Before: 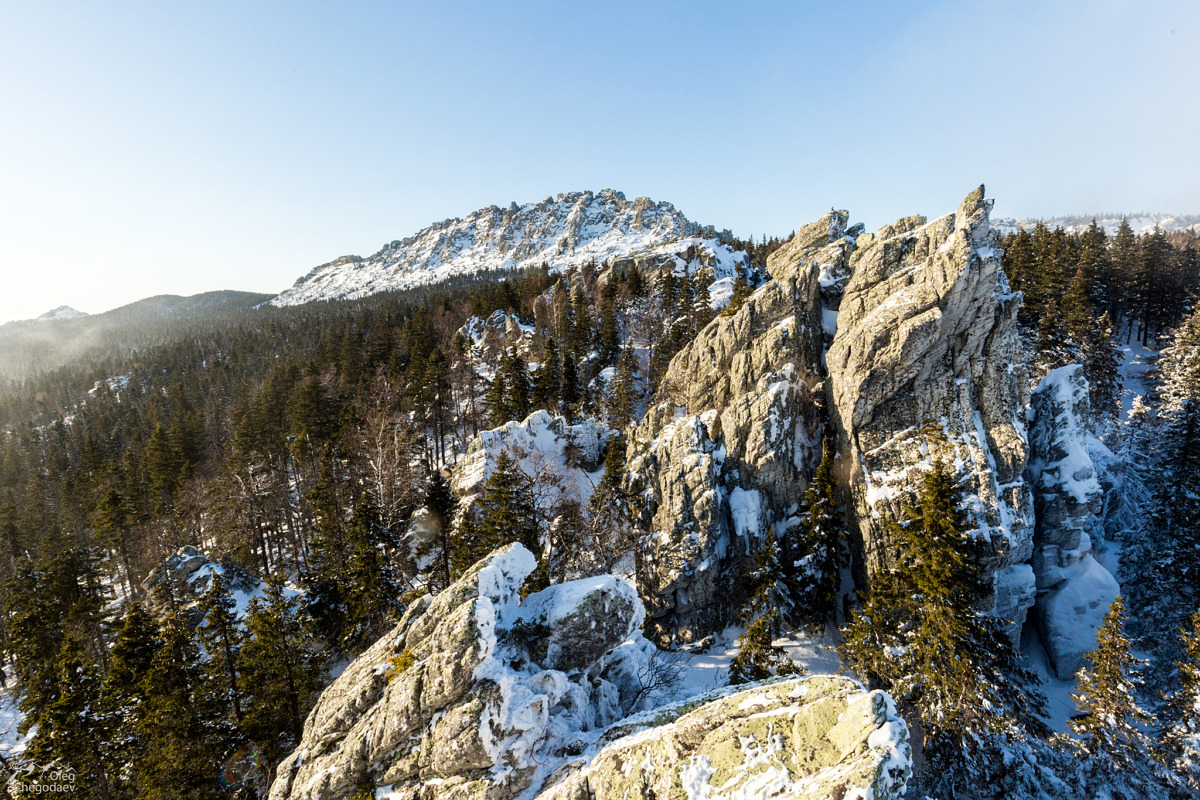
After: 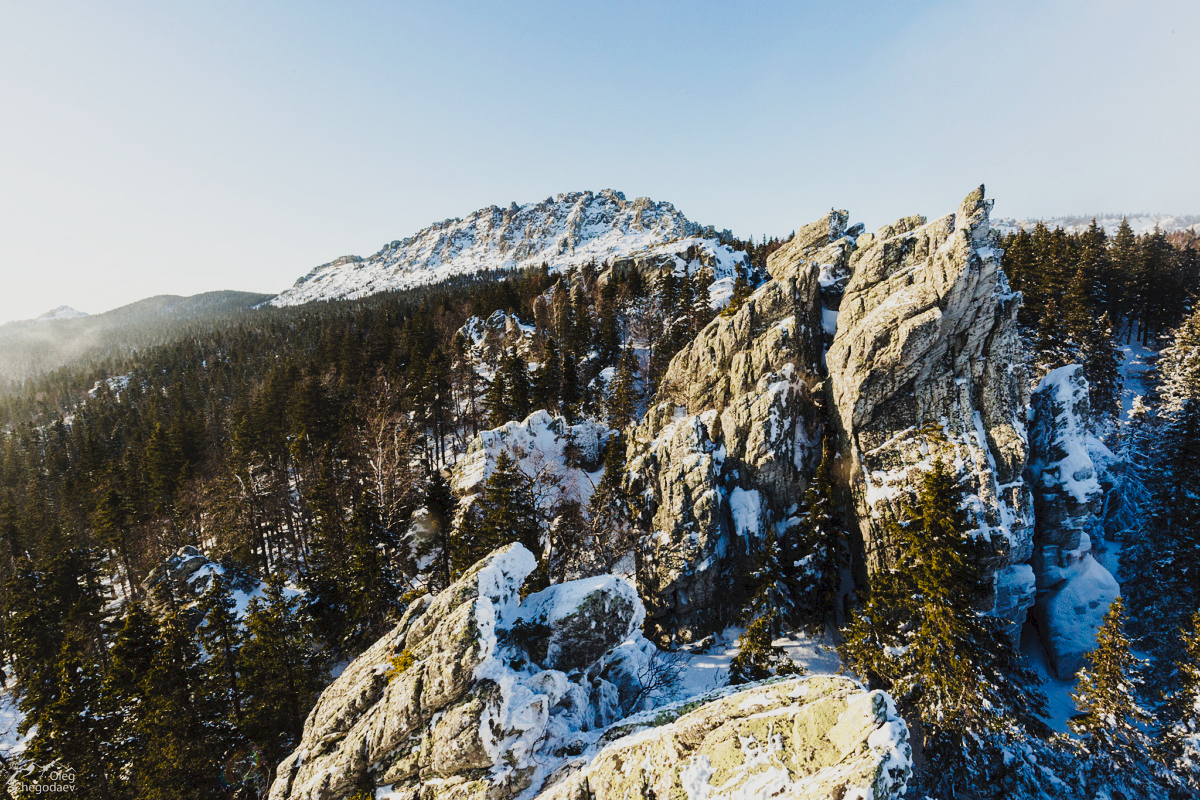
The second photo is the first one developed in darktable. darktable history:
tone equalizer: on, module defaults
tone curve: curves: ch0 [(0, 0) (0.003, 0.046) (0.011, 0.052) (0.025, 0.059) (0.044, 0.069) (0.069, 0.084) (0.1, 0.107) (0.136, 0.133) (0.177, 0.171) (0.224, 0.216) (0.277, 0.293) (0.335, 0.371) (0.399, 0.481) (0.468, 0.577) (0.543, 0.662) (0.623, 0.749) (0.709, 0.831) (0.801, 0.891) (0.898, 0.942) (1, 1)], preserve colors none
exposure: exposure -0.992 EV, compensate exposure bias true, compensate highlight preservation false
